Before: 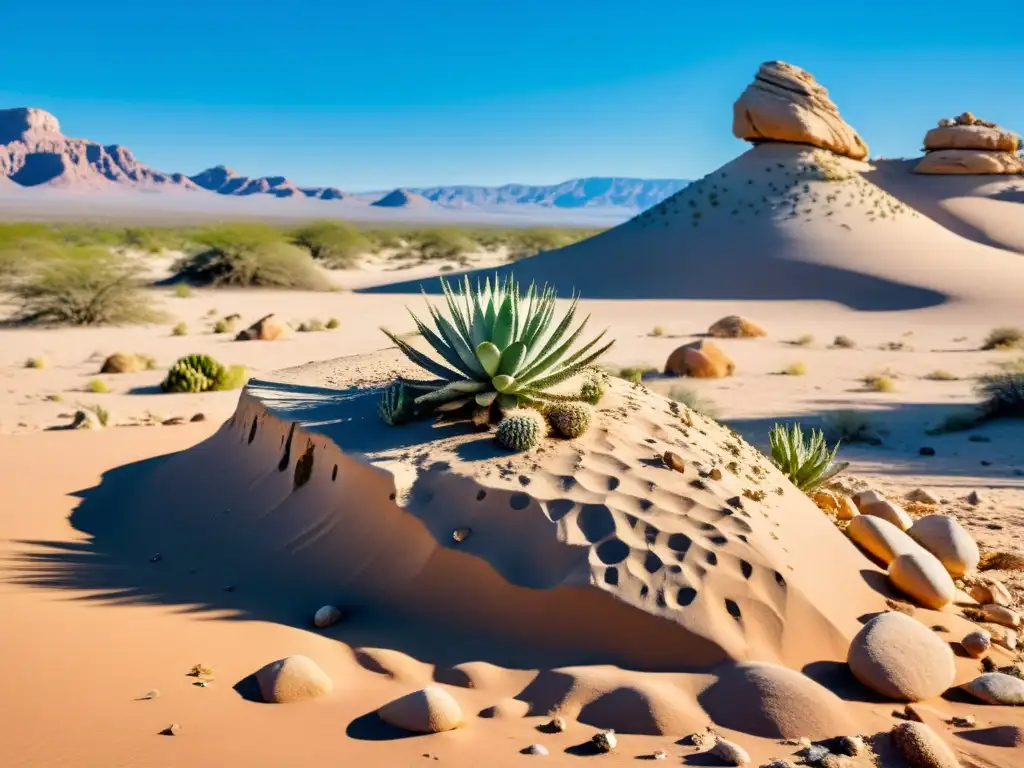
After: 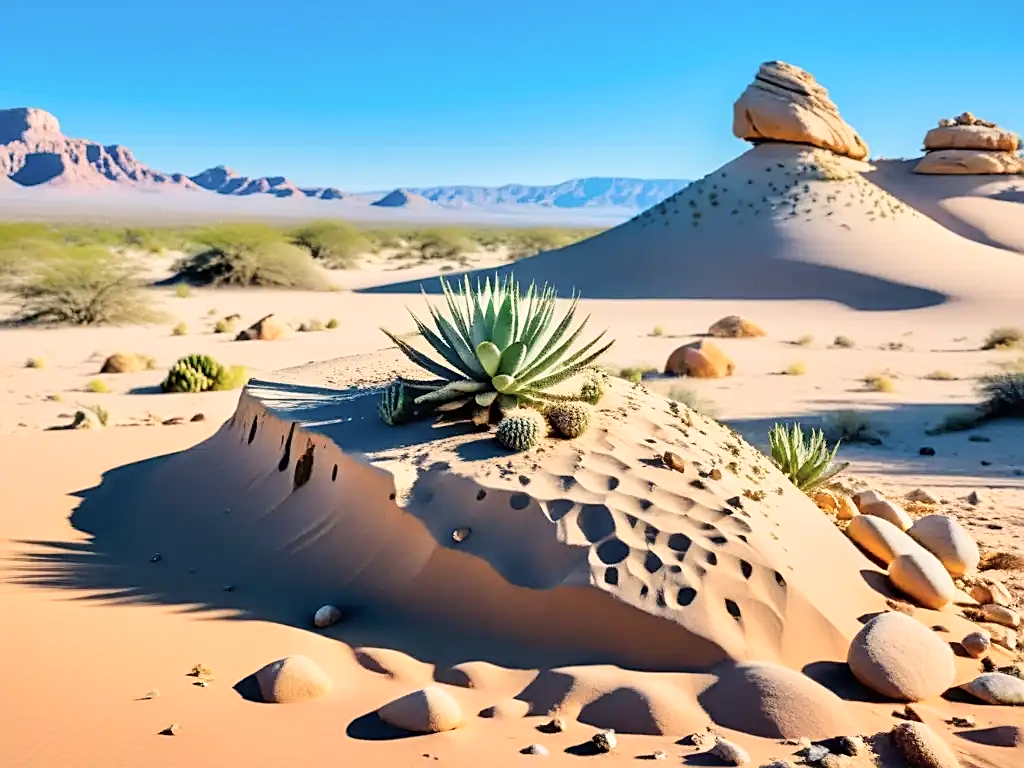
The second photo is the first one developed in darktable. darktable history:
tone curve: curves: ch0 [(0, 0) (0.003, 0.004) (0.011, 0.015) (0.025, 0.033) (0.044, 0.058) (0.069, 0.091) (0.1, 0.131) (0.136, 0.179) (0.177, 0.233) (0.224, 0.296) (0.277, 0.364) (0.335, 0.434) (0.399, 0.511) (0.468, 0.584) (0.543, 0.656) (0.623, 0.729) (0.709, 0.799) (0.801, 0.874) (0.898, 0.936) (1, 1)], color space Lab, independent channels, preserve colors none
sharpen: radius 1.967
